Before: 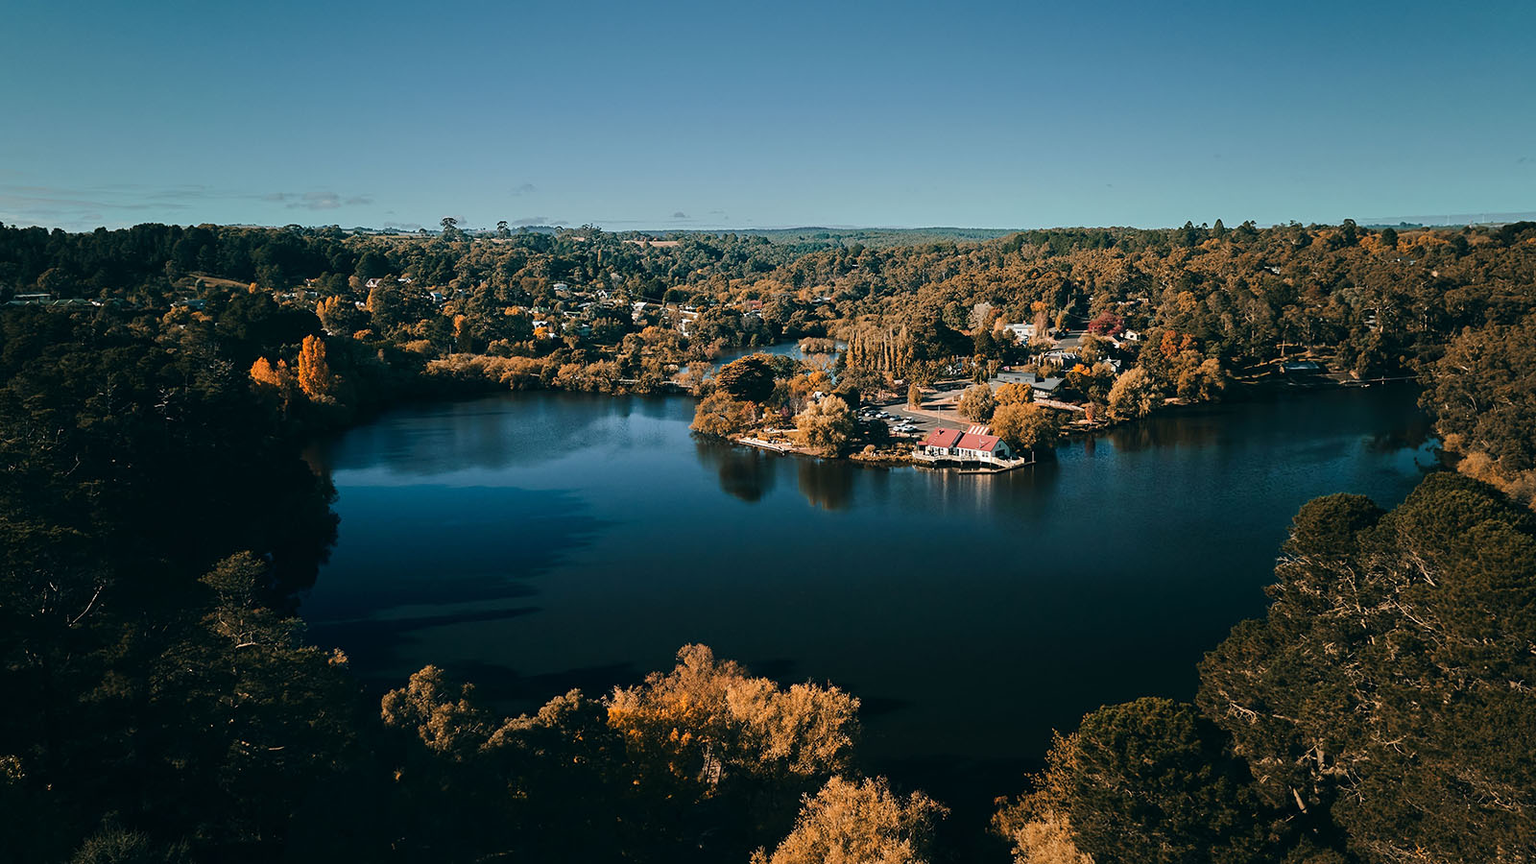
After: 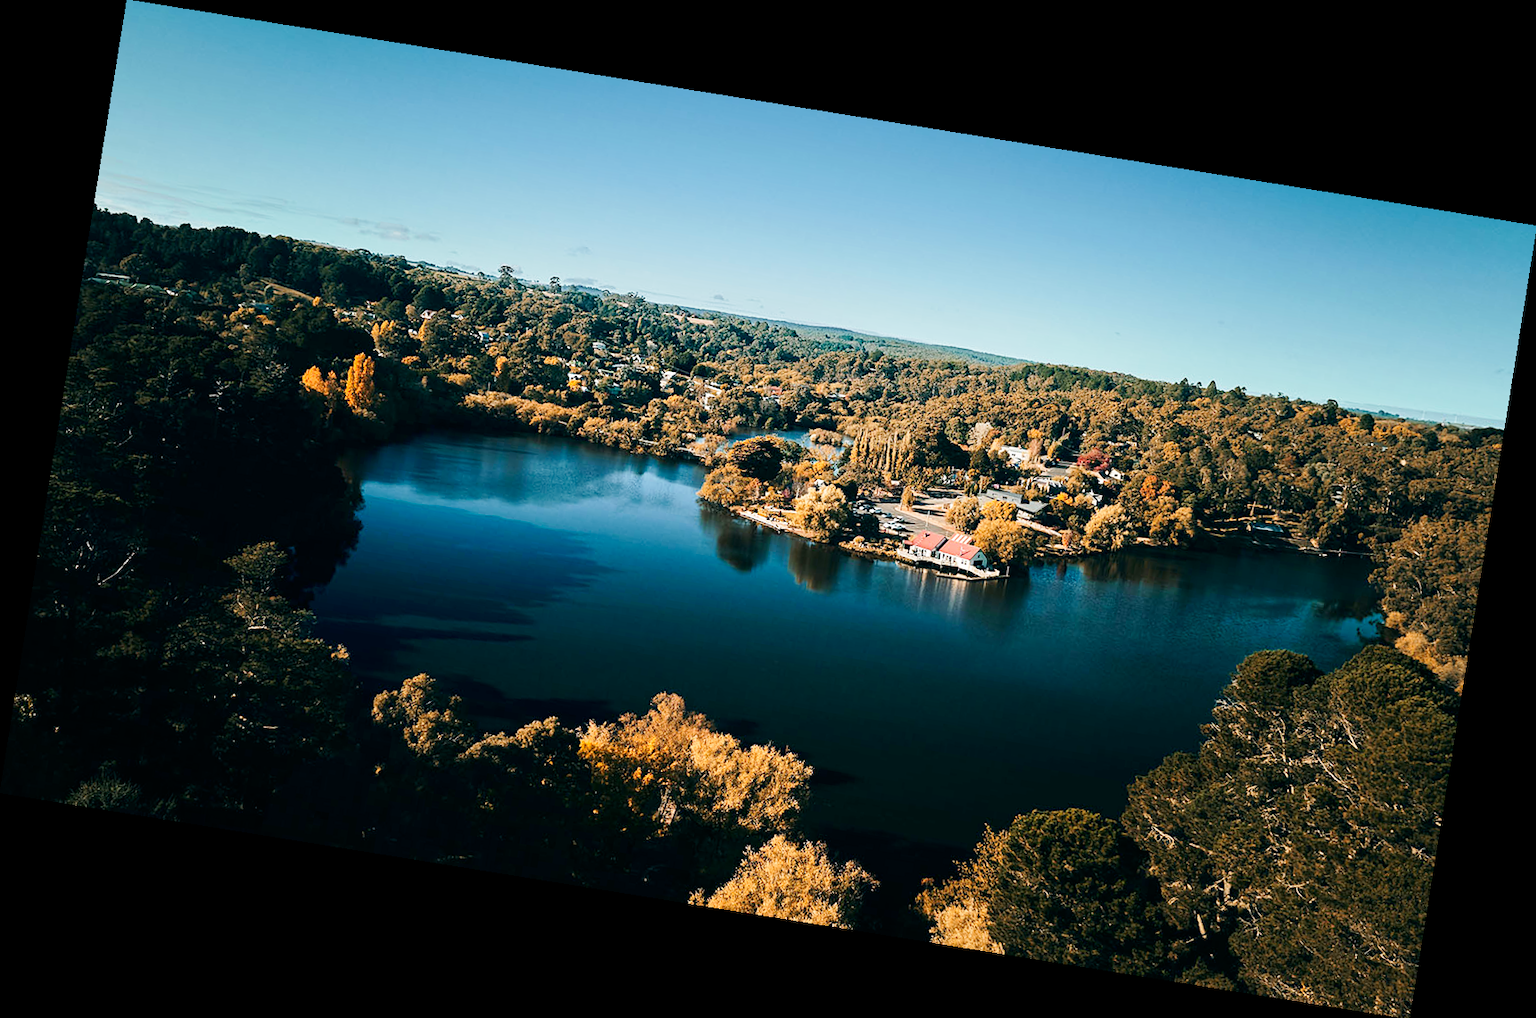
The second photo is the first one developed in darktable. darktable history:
base curve: curves: ch0 [(0, 0) (0.005, 0.002) (0.15, 0.3) (0.4, 0.7) (0.75, 0.95) (1, 1)], preserve colors none
rotate and perspective: rotation 9.12°, automatic cropping off
